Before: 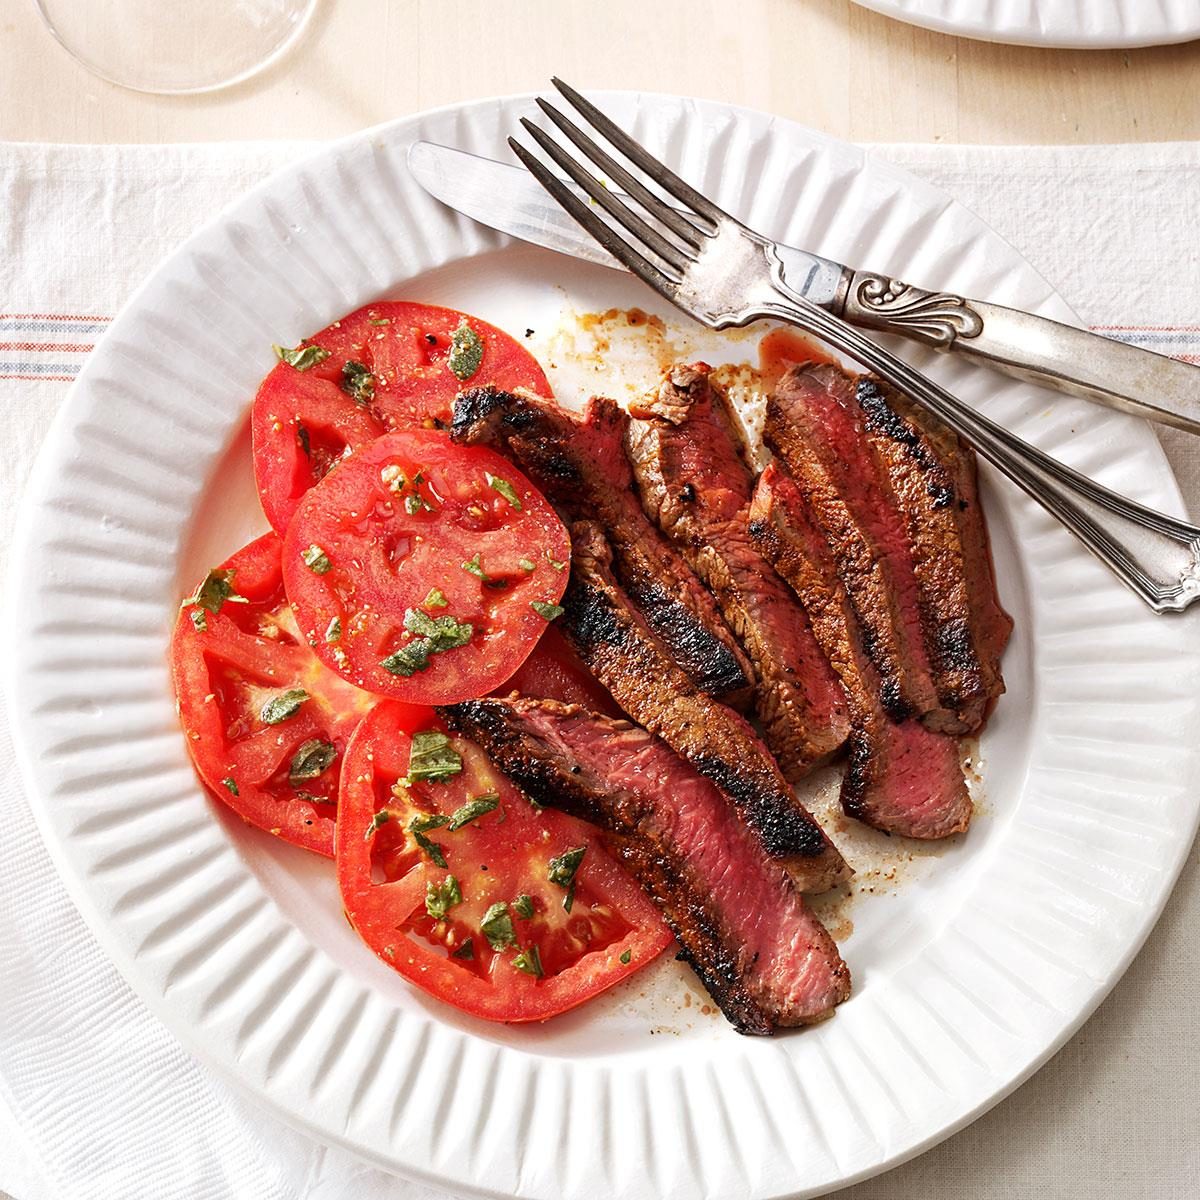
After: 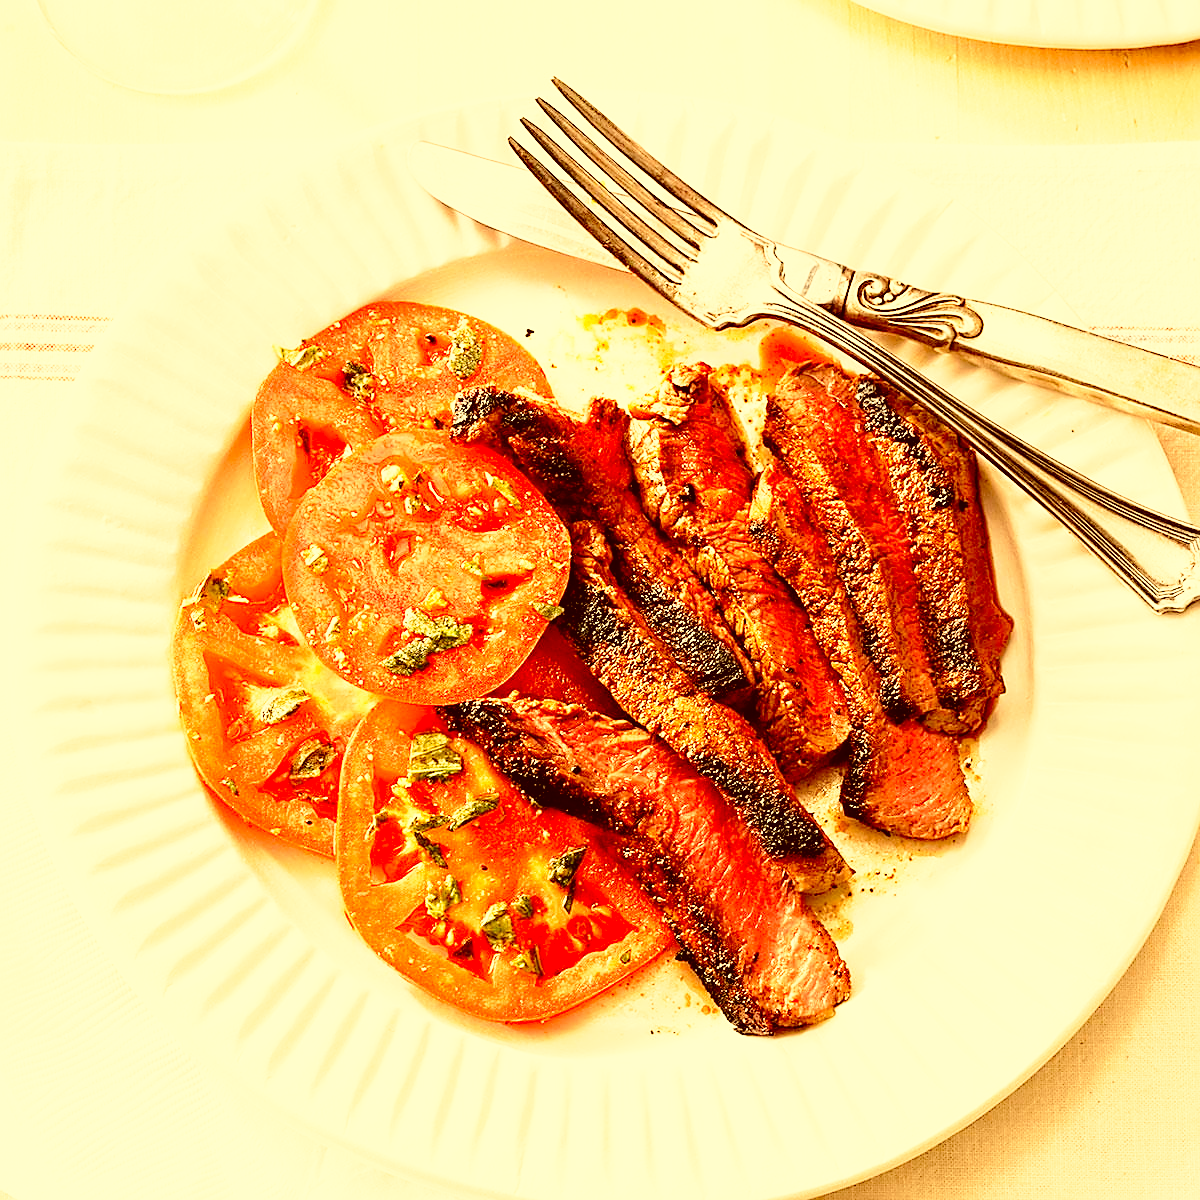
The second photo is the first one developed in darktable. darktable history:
white balance: red 1.138, green 0.996, blue 0.812
sharpen: on, module defaults
exposure: black level correction 0.001, compensate highlight preservation false
base curve: curves: ch0 [(0, 0) (0.012, 0.01) (0.073, 0.168) (0.31, 0.711) (0.645, 0.957) (1, 1)], preserve colors none
shadows and highlights: shadows -70, highlights 35, soften with gaussian
color correction: highlights a* 1.12, highlights b* 24.26, shadows a* 15.58, shadows b* 24.26
